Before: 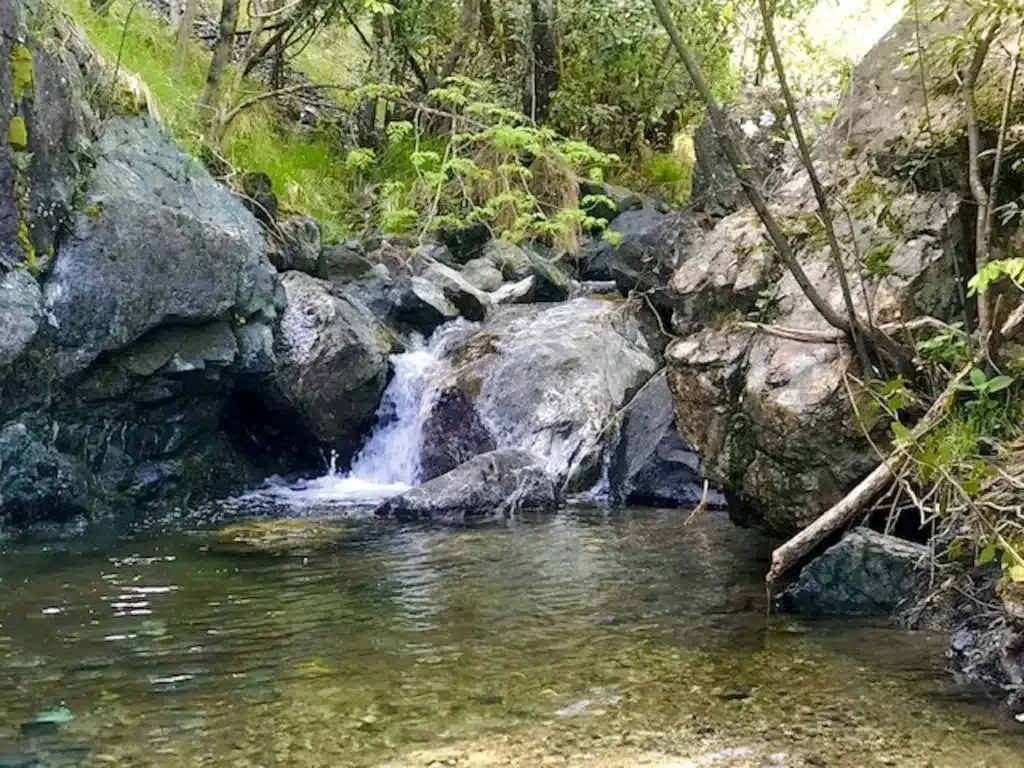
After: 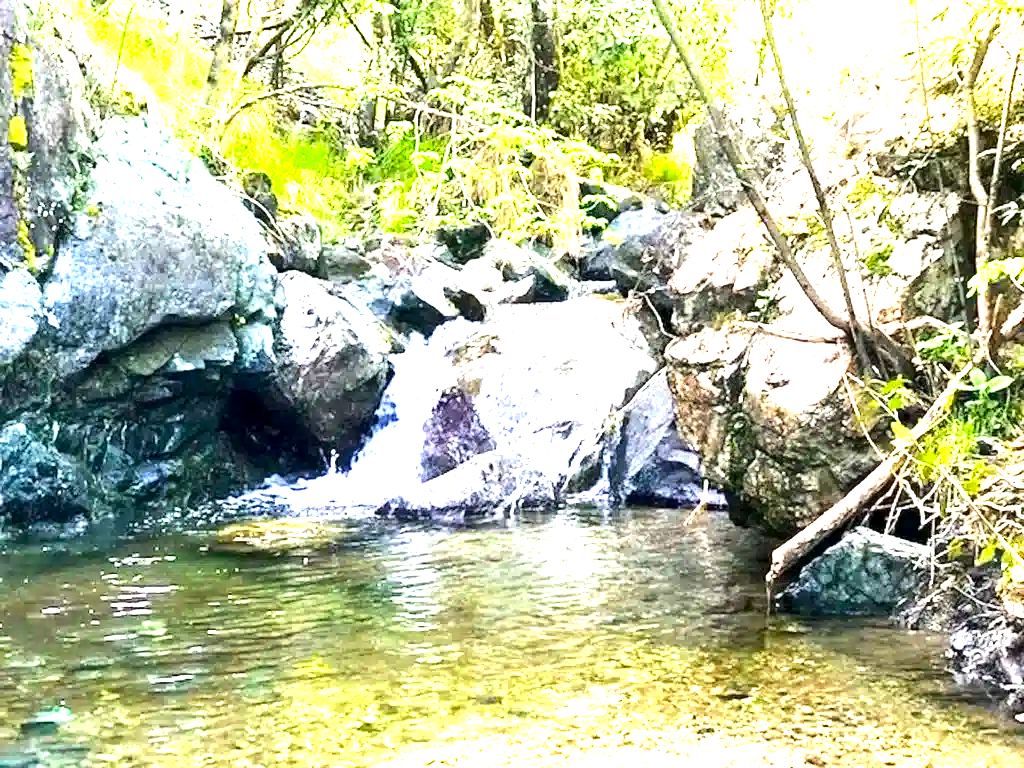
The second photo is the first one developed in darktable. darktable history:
exposure: black level correction 0.001, exposure 1.719 EV, compensate exposure bias true, compensate highlight preservation false
tone equalizer: -8 EV -0.75 EV, -7 EV -0.7 EV, -6 EV -0.6 EV, -5 EV -0.4 EV, -3 EV 0.4 EV, -2 EV 0.6 EV, -1 EV 0.7 EV, +0 EV 0.75 EV, edges refinement/feathering 500, mask exposure compensation -1.57 EV, preserve details no
